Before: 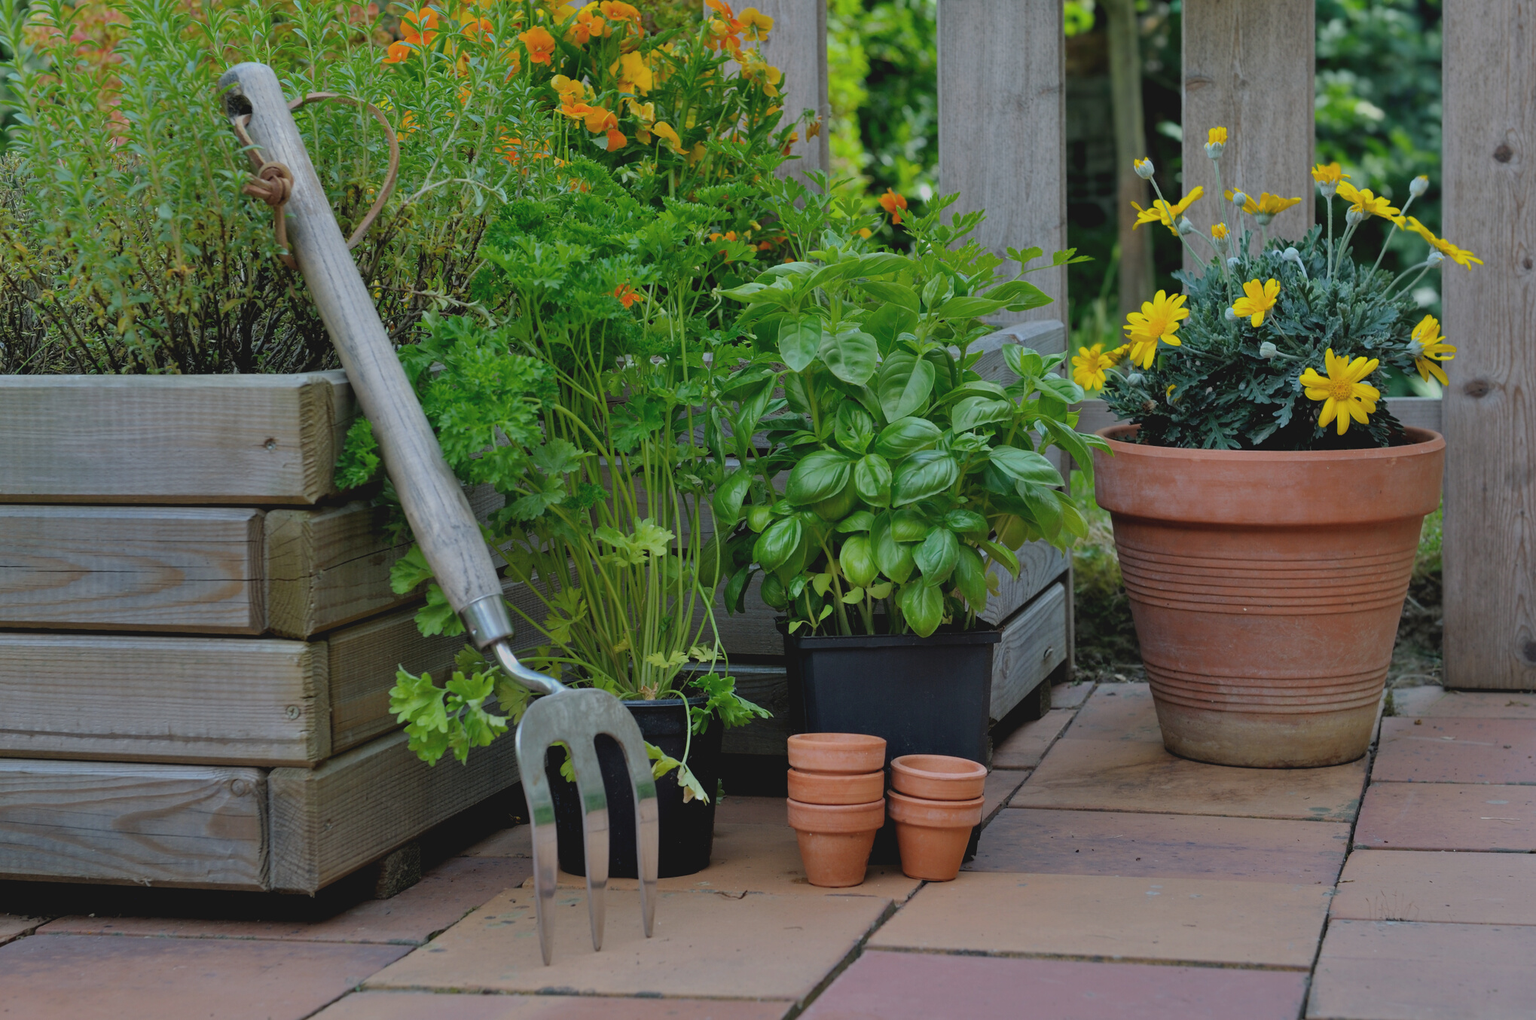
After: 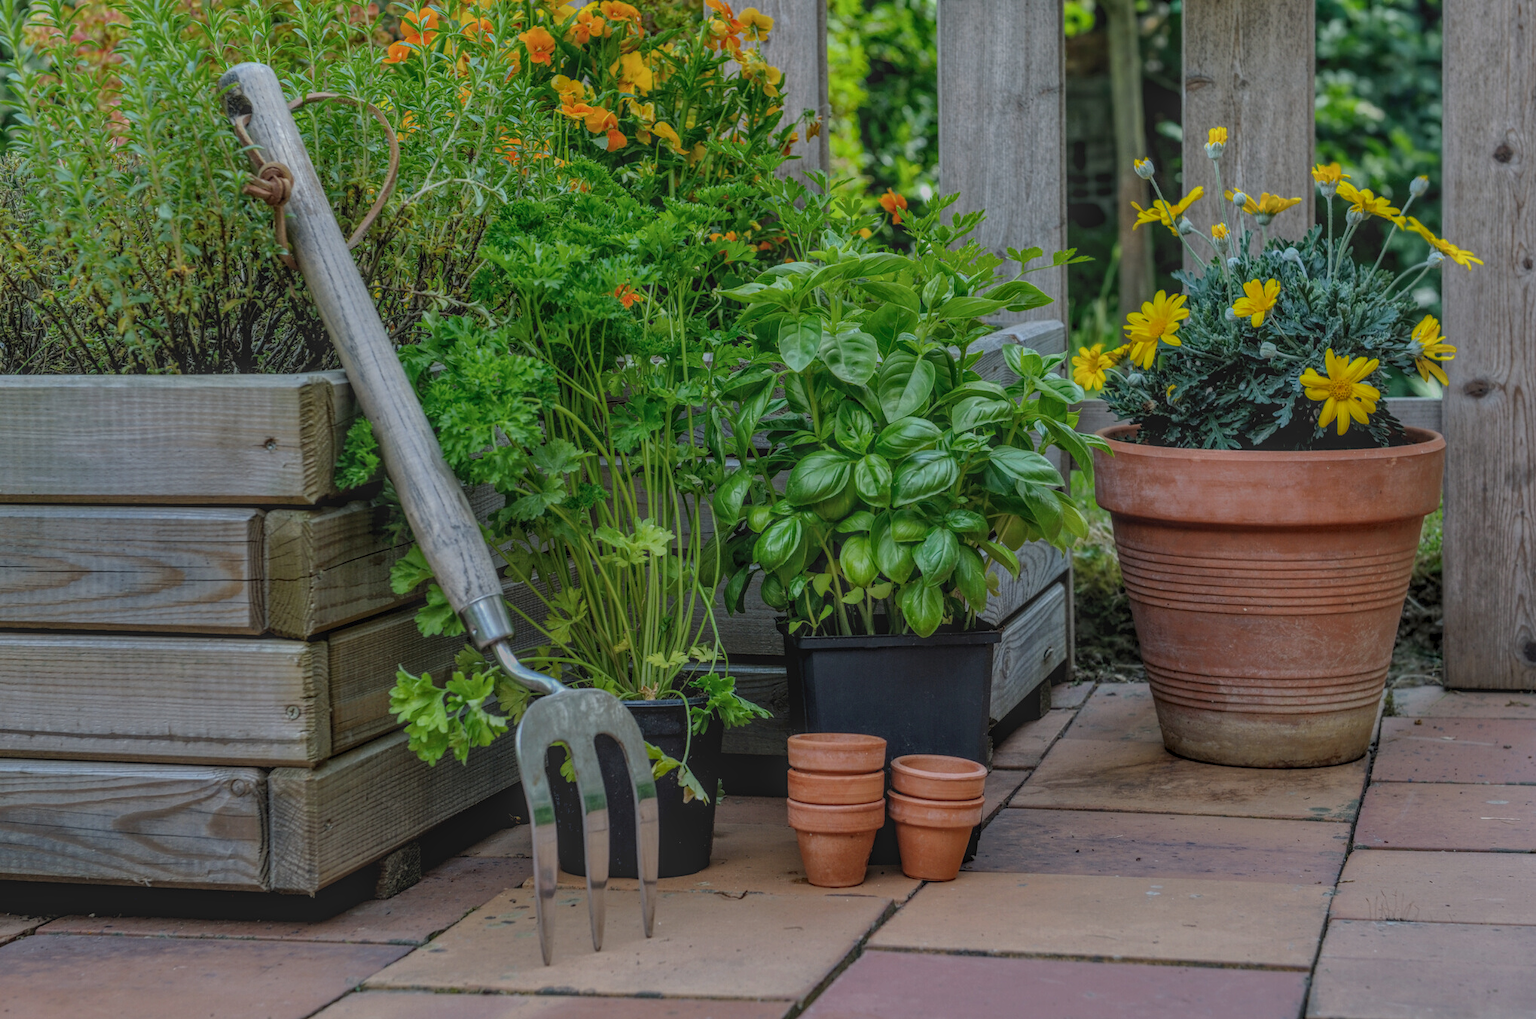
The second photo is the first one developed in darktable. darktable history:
local contrast: highlights 20%, shadows 30%, detail 201%, midtone range 0.2
